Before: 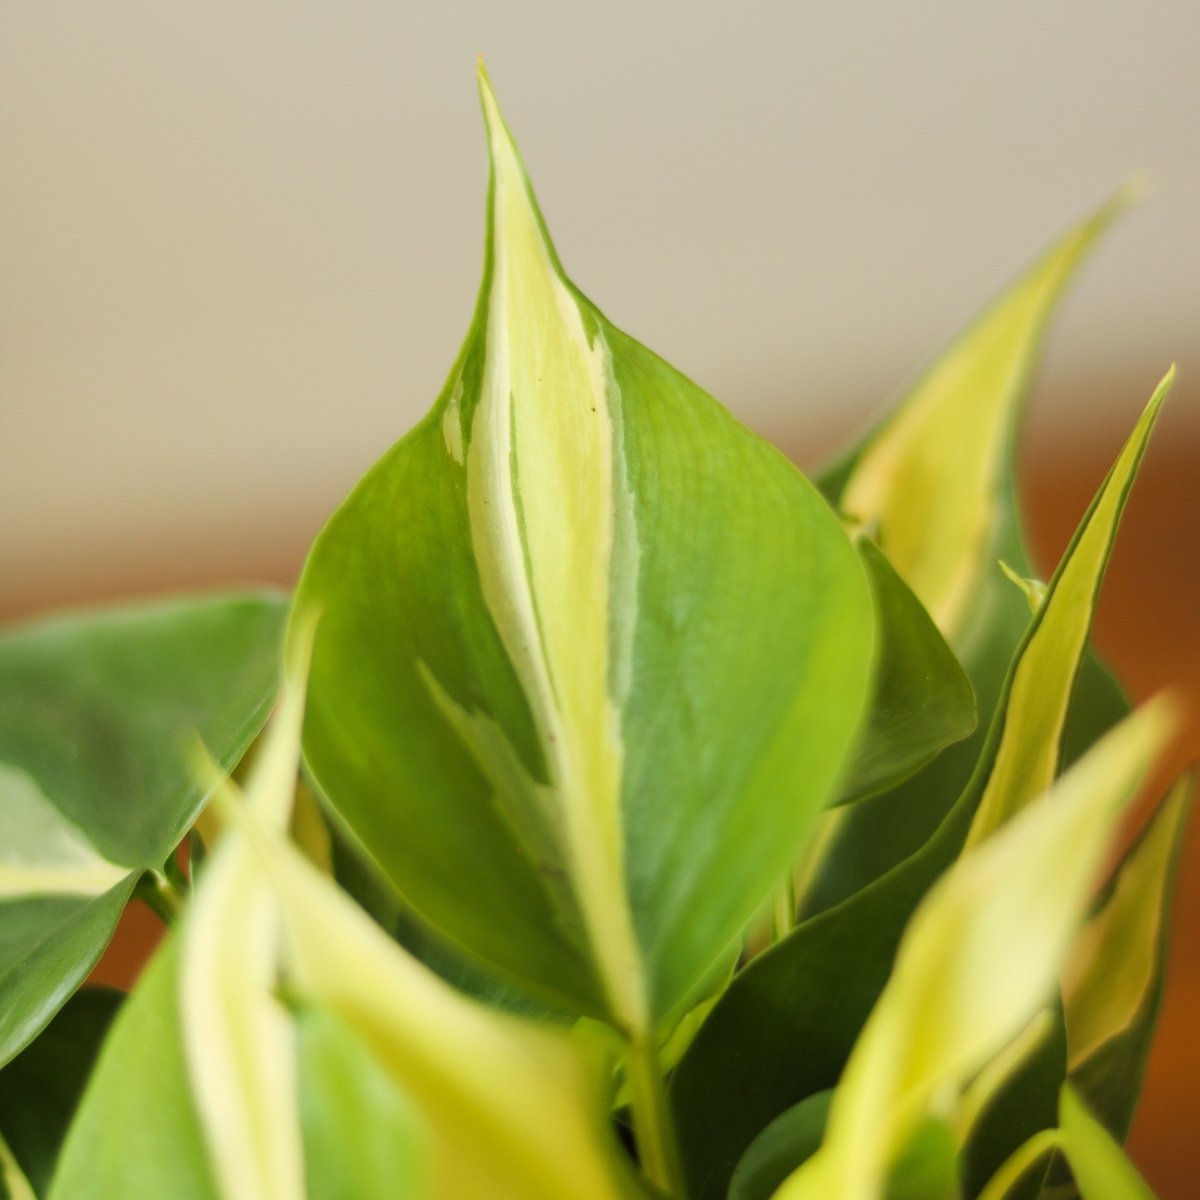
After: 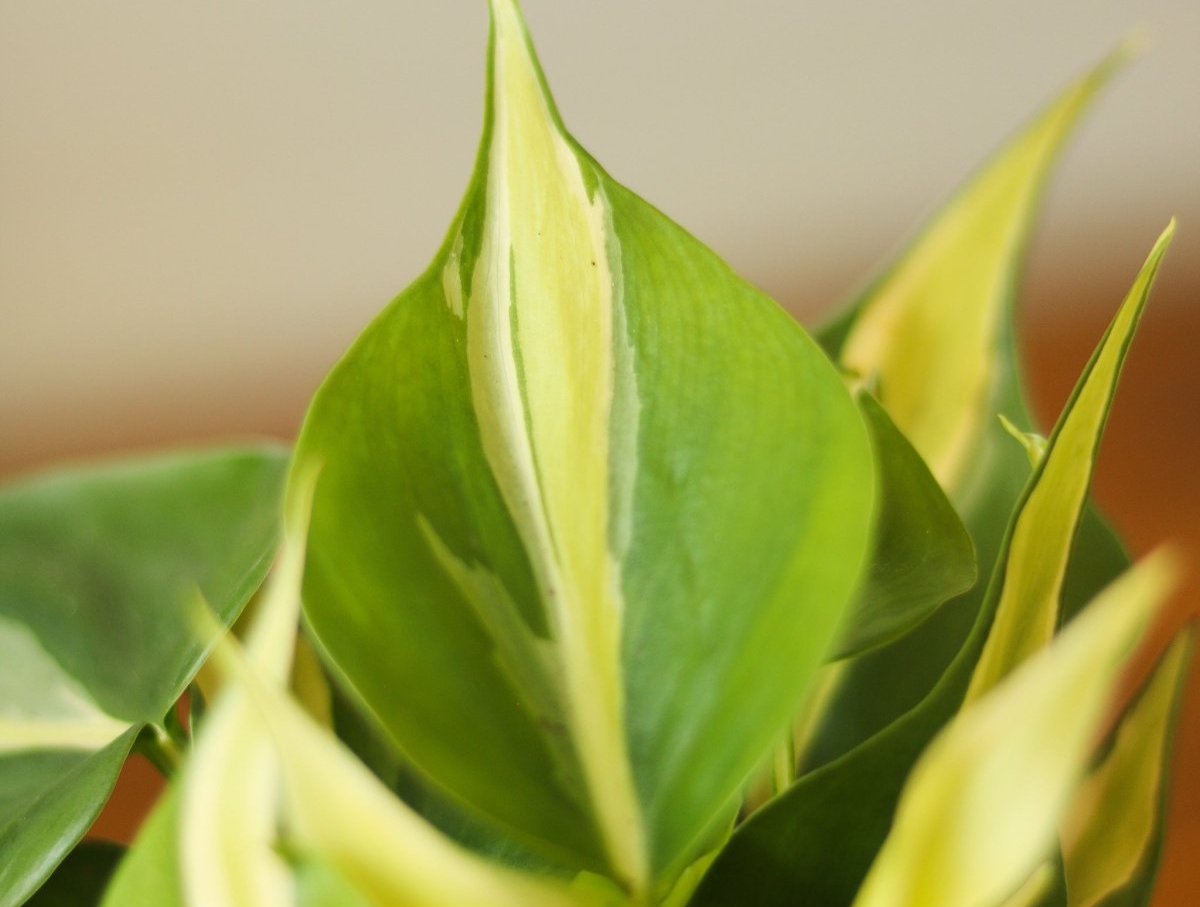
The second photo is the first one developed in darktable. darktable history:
crop and rotate: top 12.174%, bottom 12.178%
